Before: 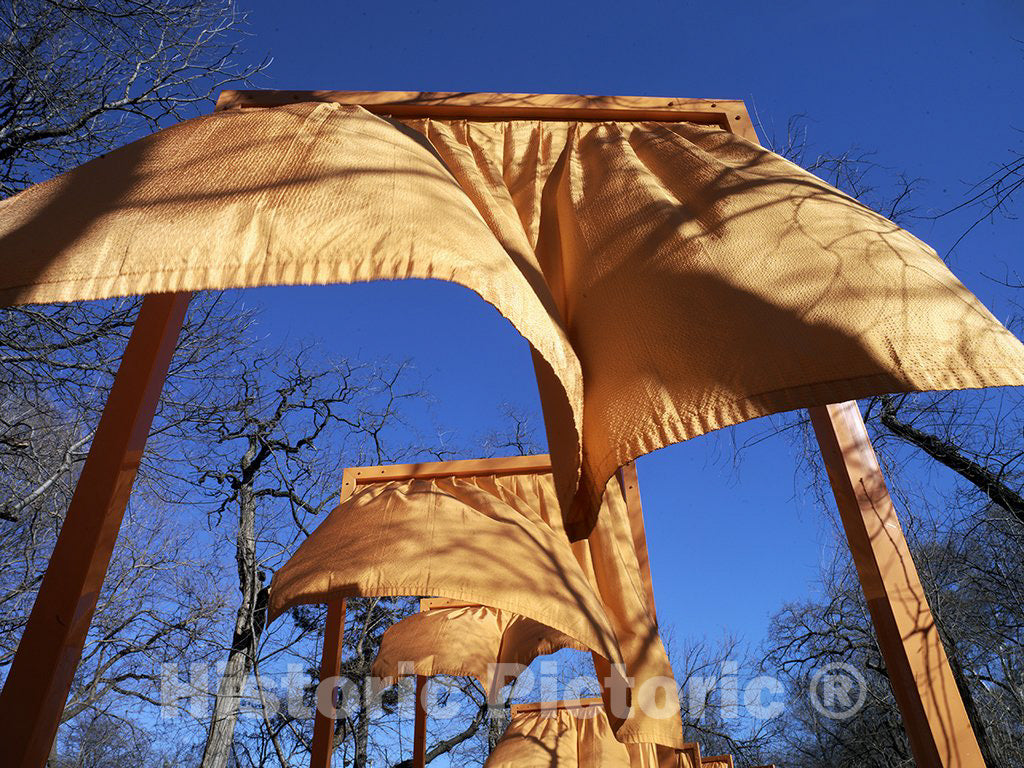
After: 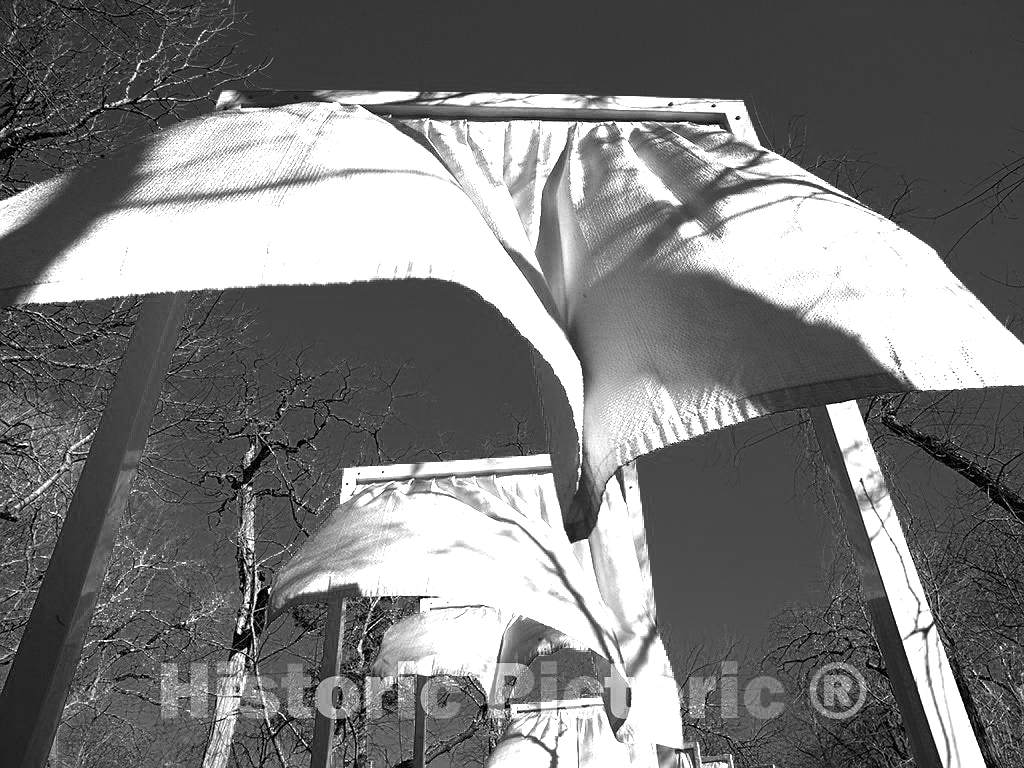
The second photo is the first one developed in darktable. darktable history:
white balance: red 1, blue 1
exposure: black level correction 0, exposure 0.877 EV, compensate exposure bias true, compensate highlight preservation false
sharpen: amount 0.2
color zones: curves: ch0 [(0, 0.554) (0.146, 0.662) (0.293, 0.86) (0.503, 0.774) (0.637, 0.106) (0.74, 0.072) (0.866, 0.488) (0.998, 0.569)]; ch1 [(0, 0) (0.143, 0) (0.286, 0) (0.429, 0) (0.571, 0) (0.714, 0) (0.857, 0)]
